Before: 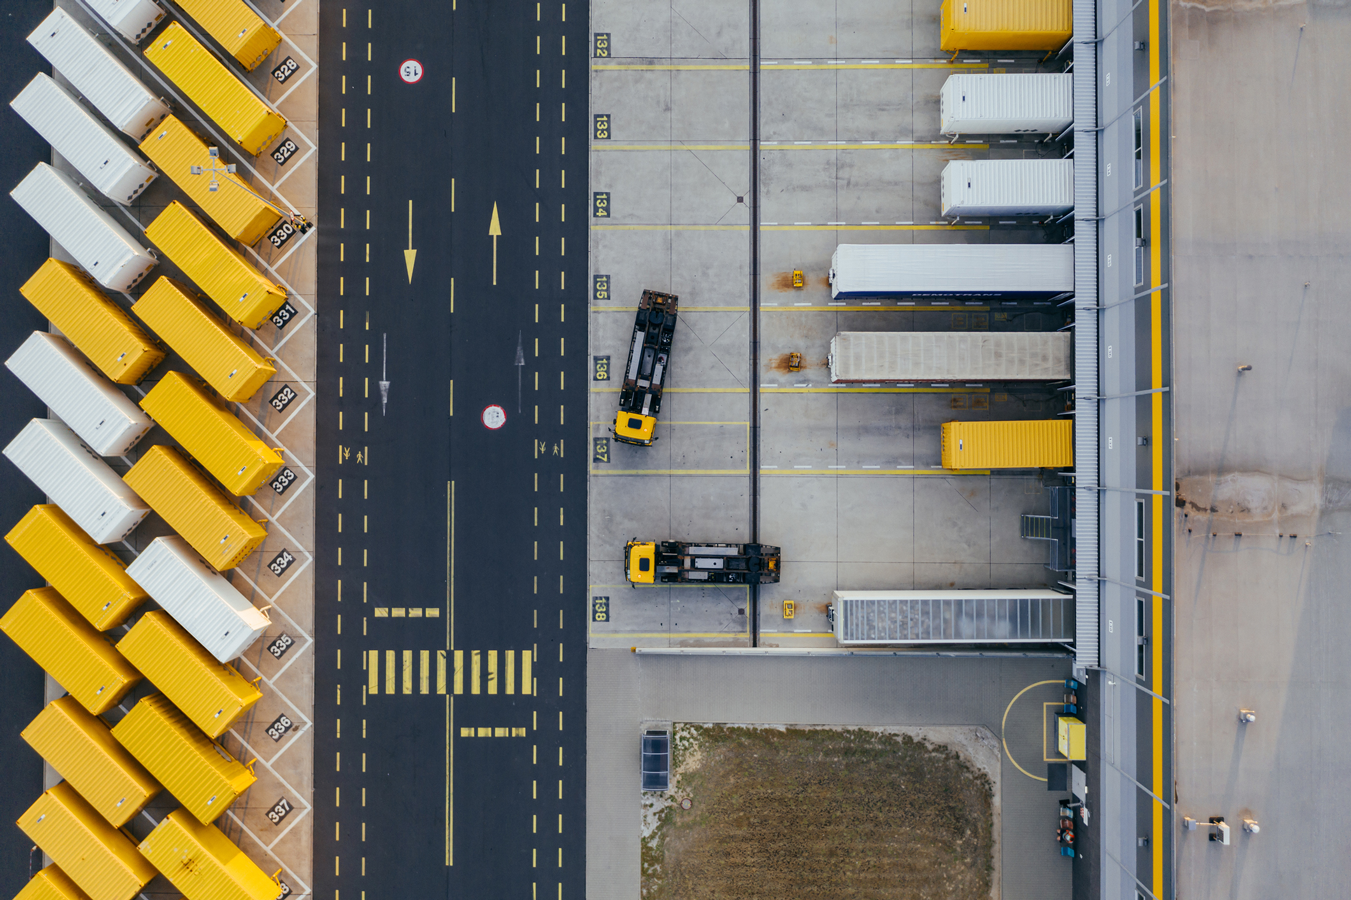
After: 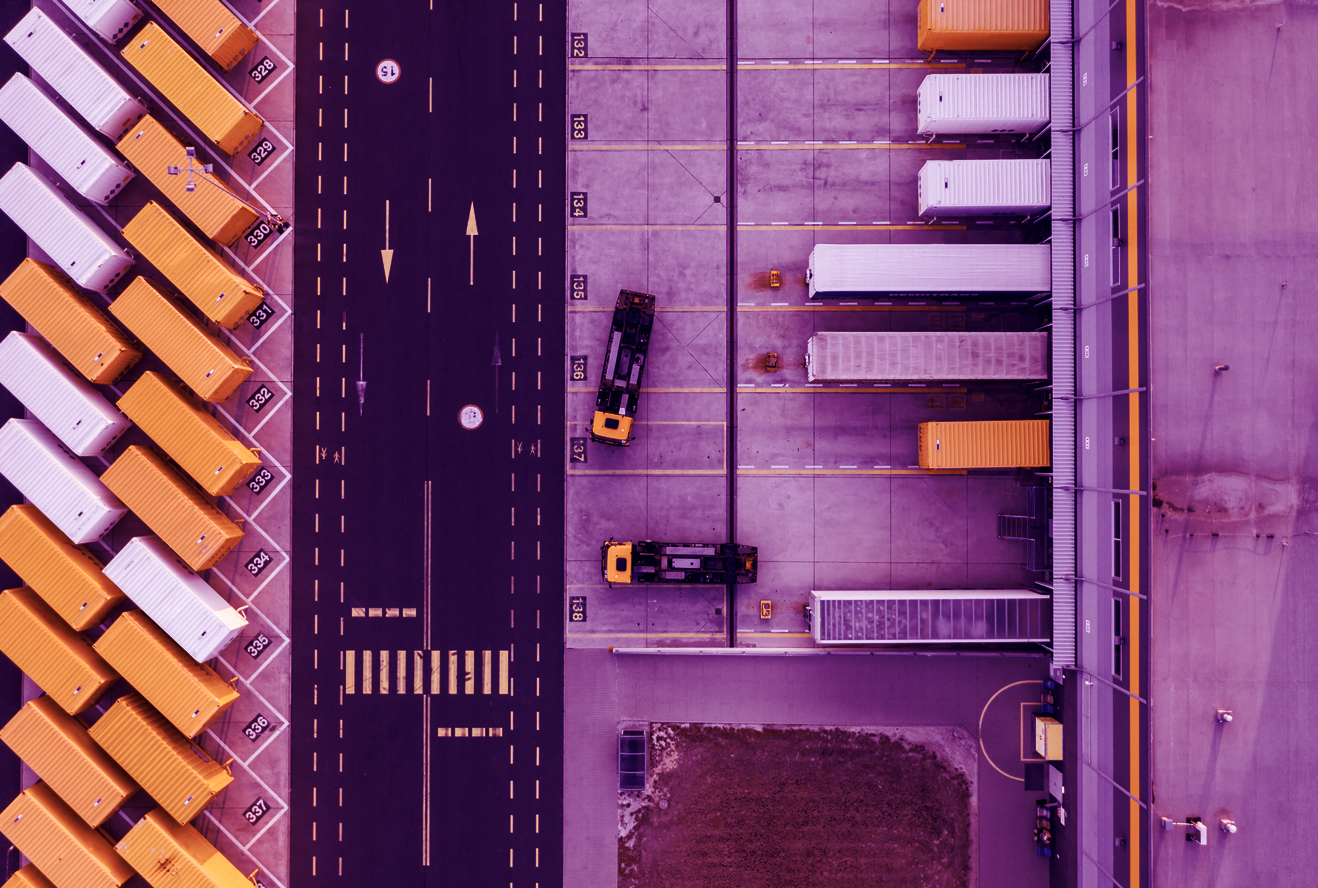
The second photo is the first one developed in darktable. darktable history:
base curve: curves: ch0 [(0, 0) (0.666, 0.806) (1, 1)]
contrast brightness saturation: contrast 0.1, saturation -0.3
crop and rotate: left 1.774%, right 0.633%, bottom 1.28%
color balance: mode lift, gamma, gain (sRGB), lift [1, 1, 0.101, 1]
